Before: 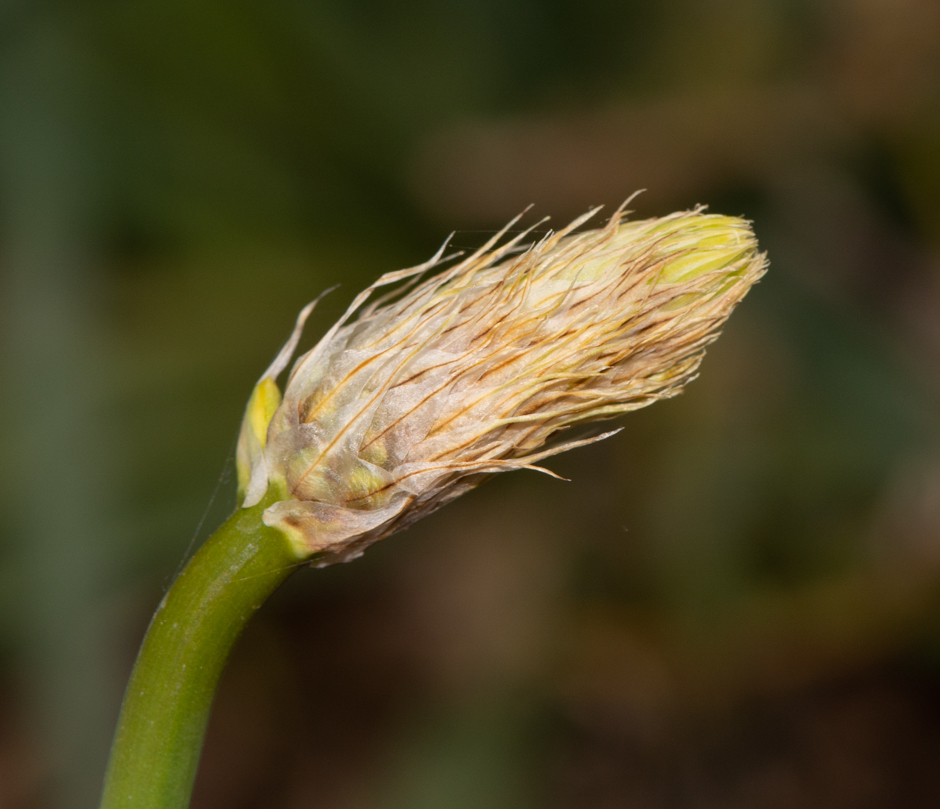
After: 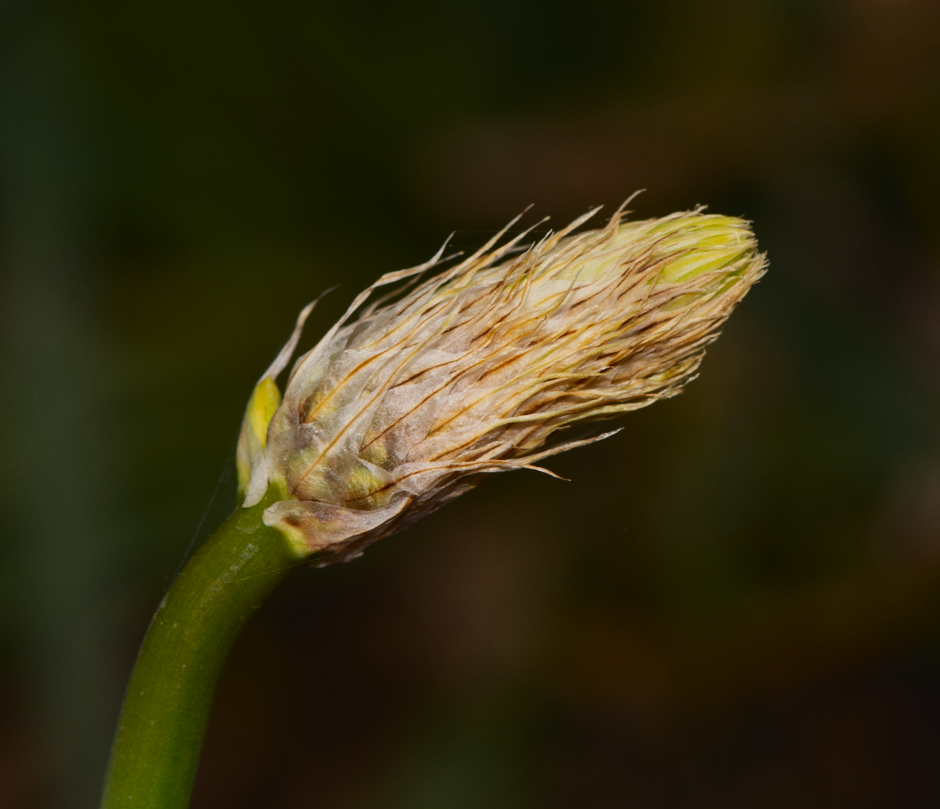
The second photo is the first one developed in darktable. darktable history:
exposure: black level correction -0.015, exposure -0.5 EV, compensate highlight preservation false
contrast brightness saturation: contrast 0.21, brightness -0.11, saturation 0.21
